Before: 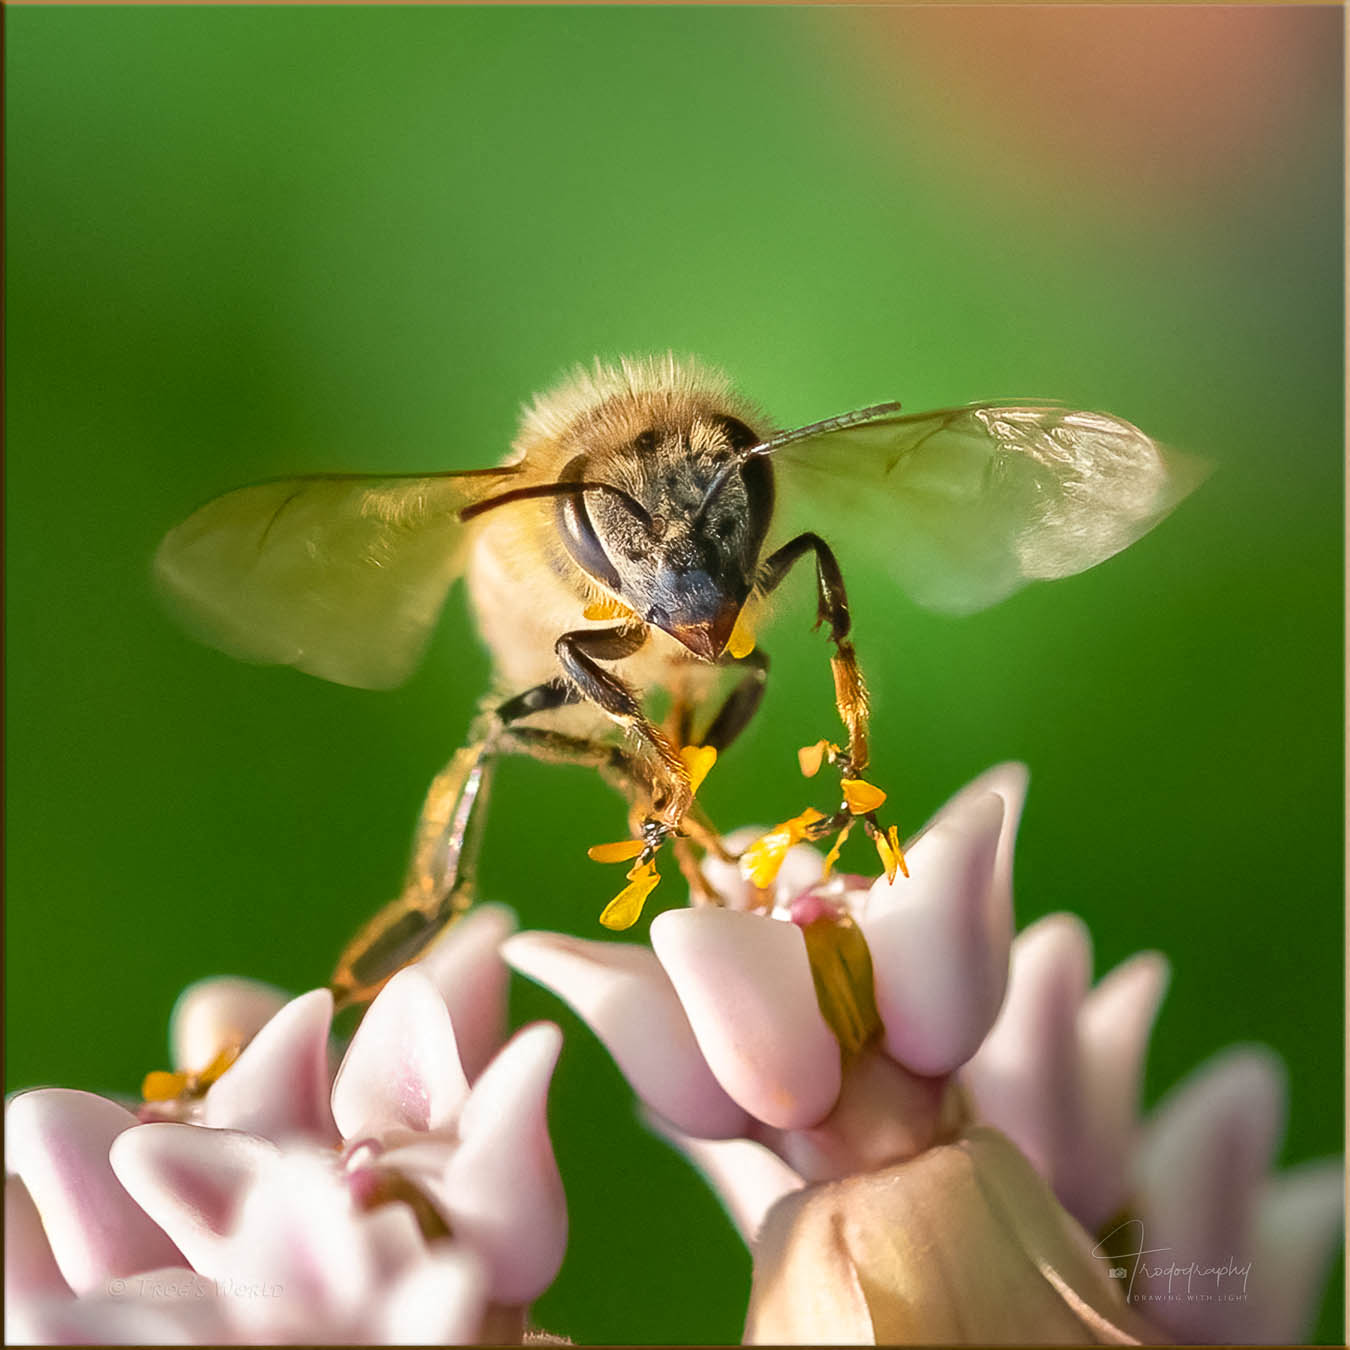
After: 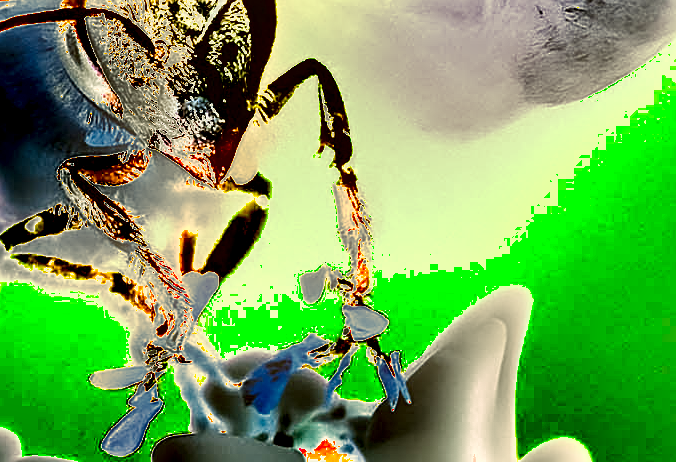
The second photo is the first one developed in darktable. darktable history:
crop: left 36.914%, top 35.155%, right 12.996%, bottom 30.608%
tone equalizer: -8 EV -1.08 EV, -7 EV -1.01 EV, -6 EV -0.9 EV, -5 EV -0.585 EV, -3 EV 0.6 EV, -2 EV 0.841 EV, -1 EV 0.998 EV, +0 EV 1.07 EV, edges refinement/feathering 500, mask exposure compensation -1.57 EV, preserve details no
exposure: black level correction 0.006, exposure 2.067 EV, compensate exposure bias true, compensate highlight preservation false
shadows and highlights: highlights color adjustment 49.83%, soften with gaussian
sharpen: on, module defaults
velvia: on, module defaults
color correction: highlights a* -1.76, highlights b* 10.34, shadows a* 0.769, shadows b* 18.73
